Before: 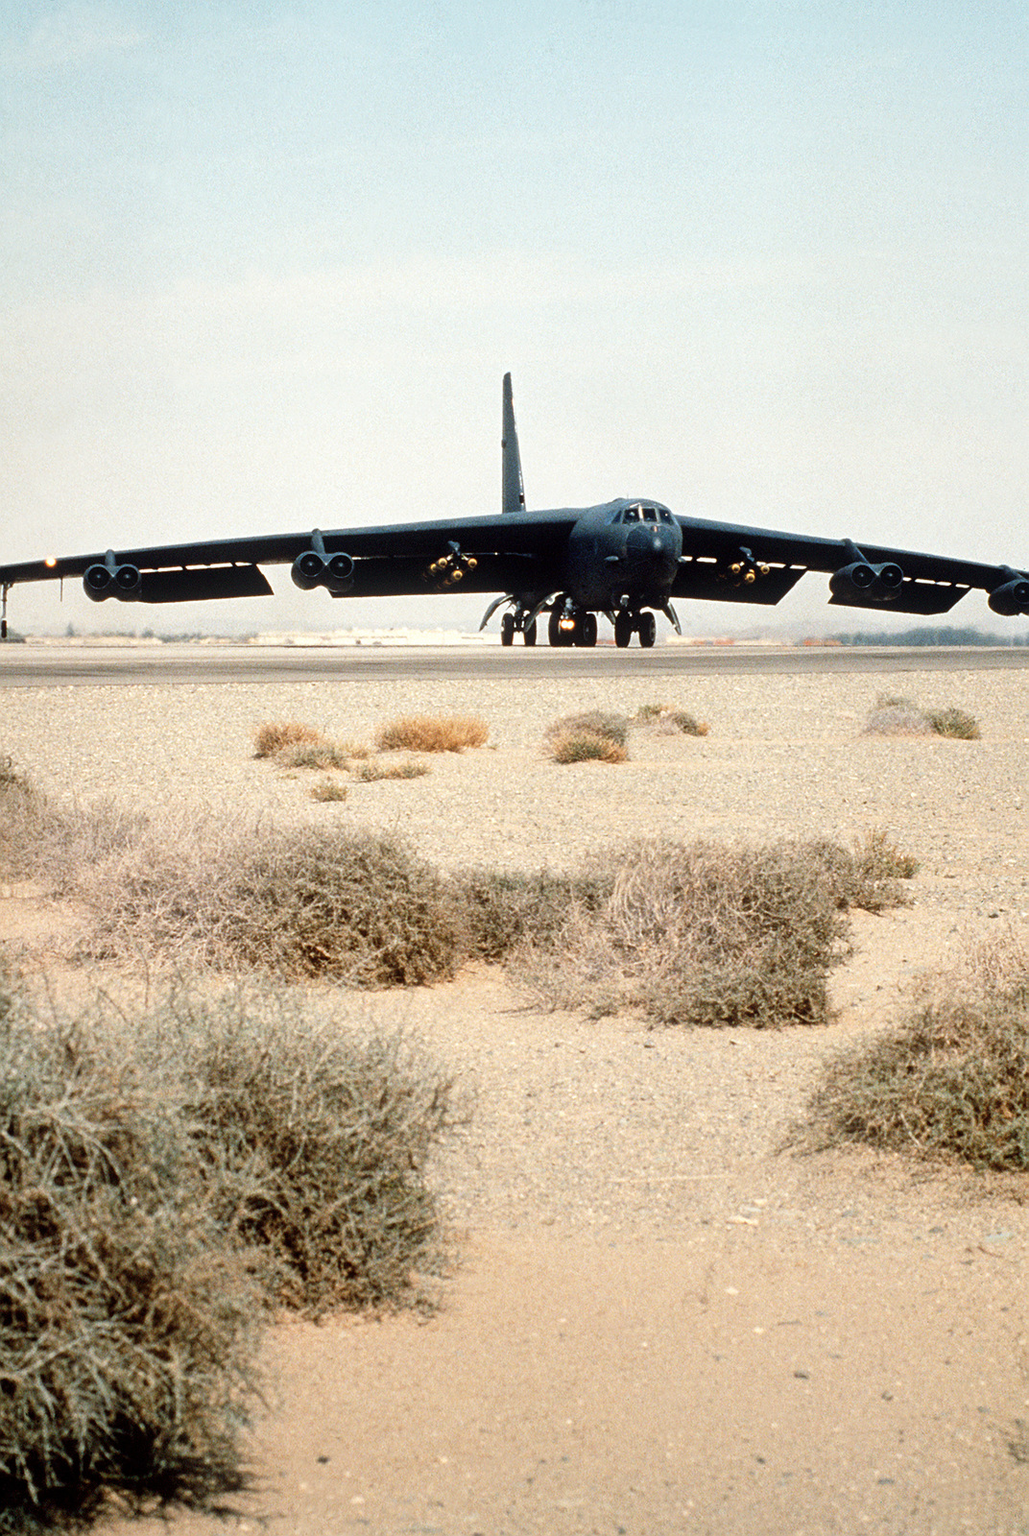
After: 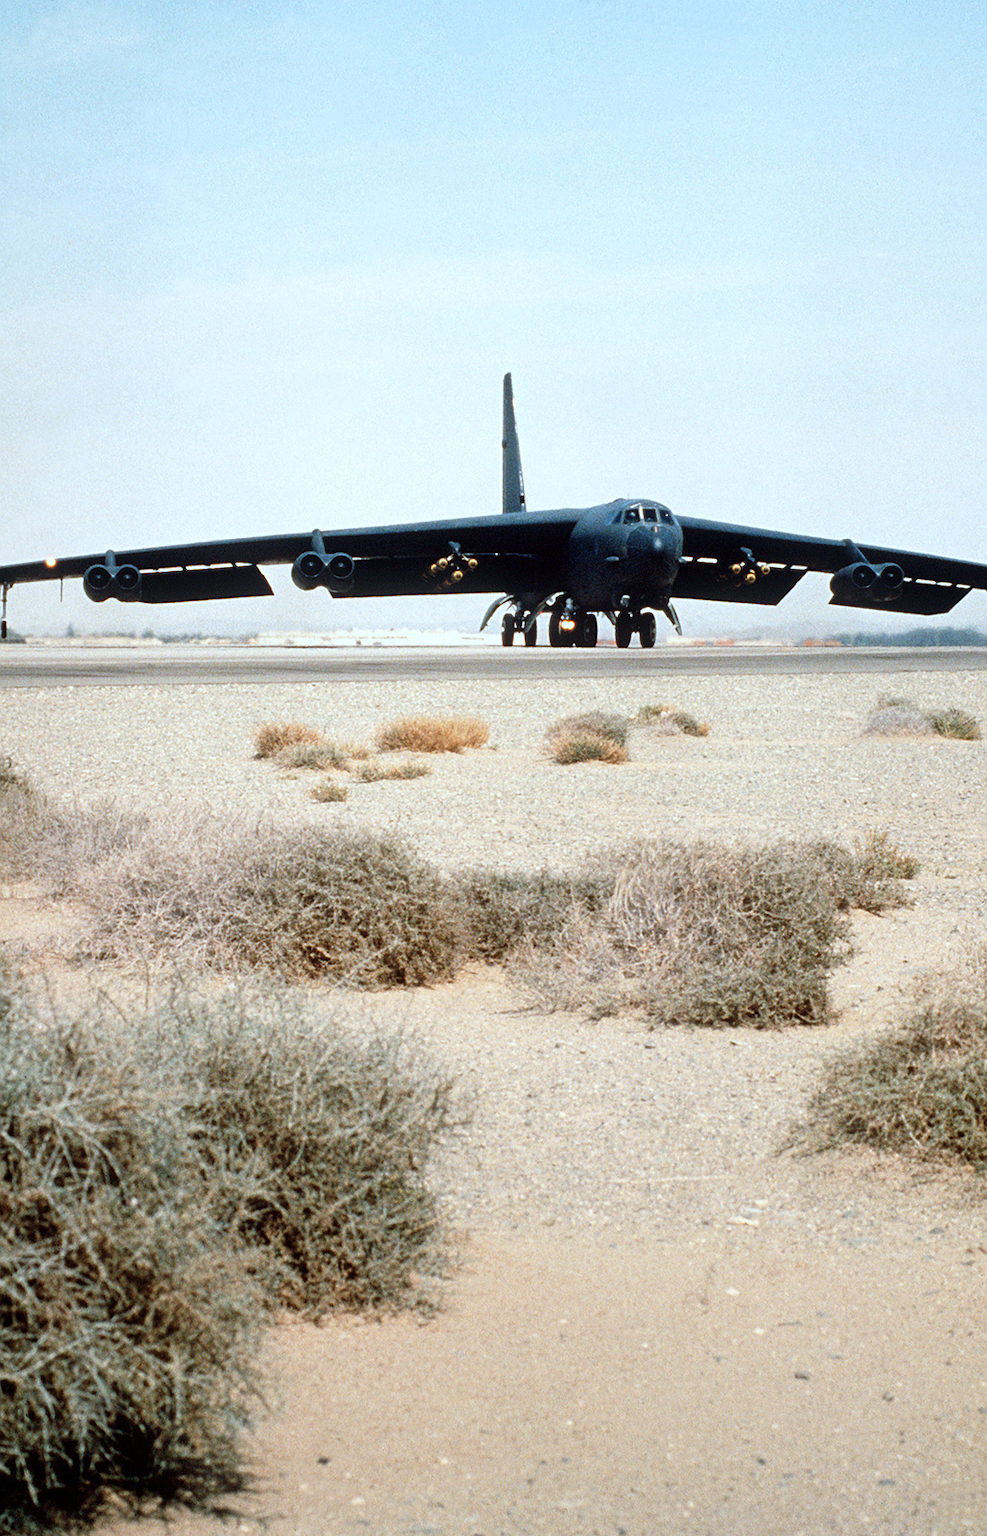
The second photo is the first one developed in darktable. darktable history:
color calibration: illuminant custom, x 0.368, y 0.373, temperature 4340.14 K
crop: right 4.027%, bottom 0.048%
color zones: mix 101.3%
